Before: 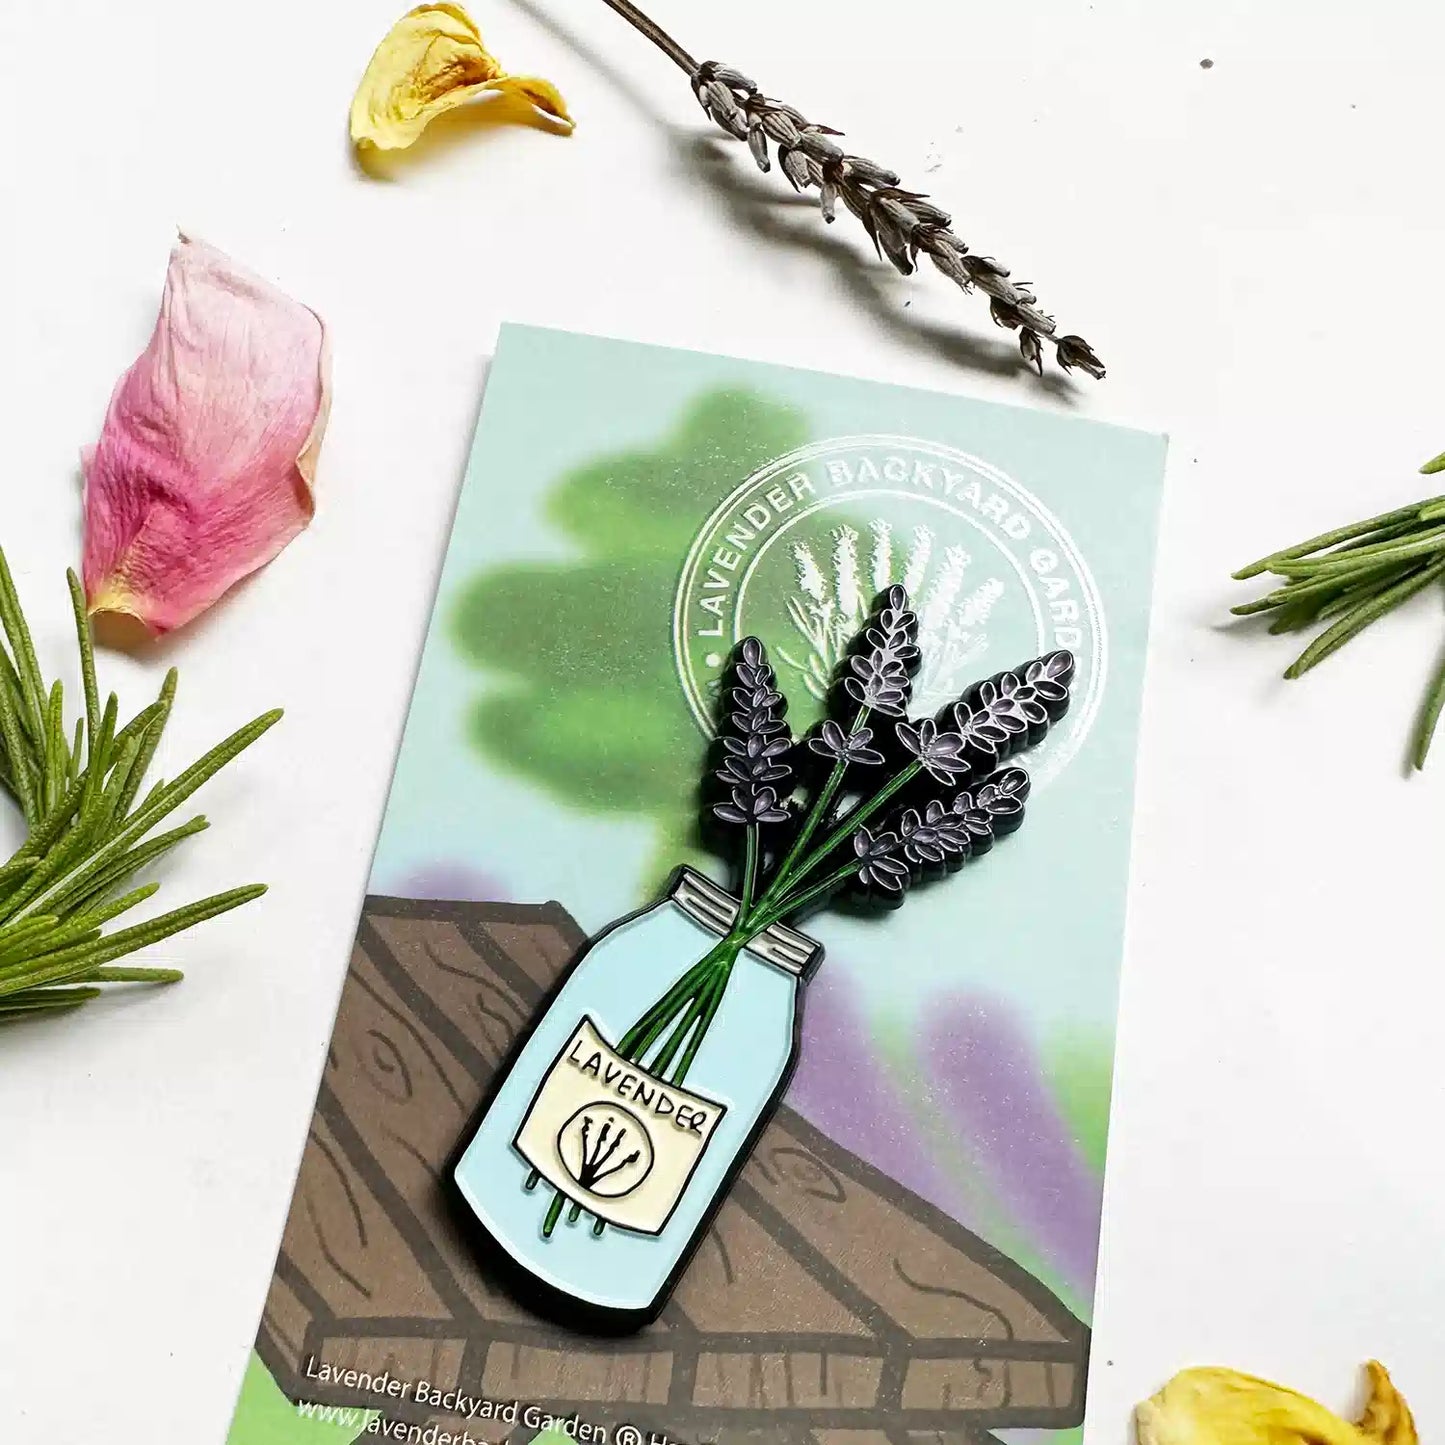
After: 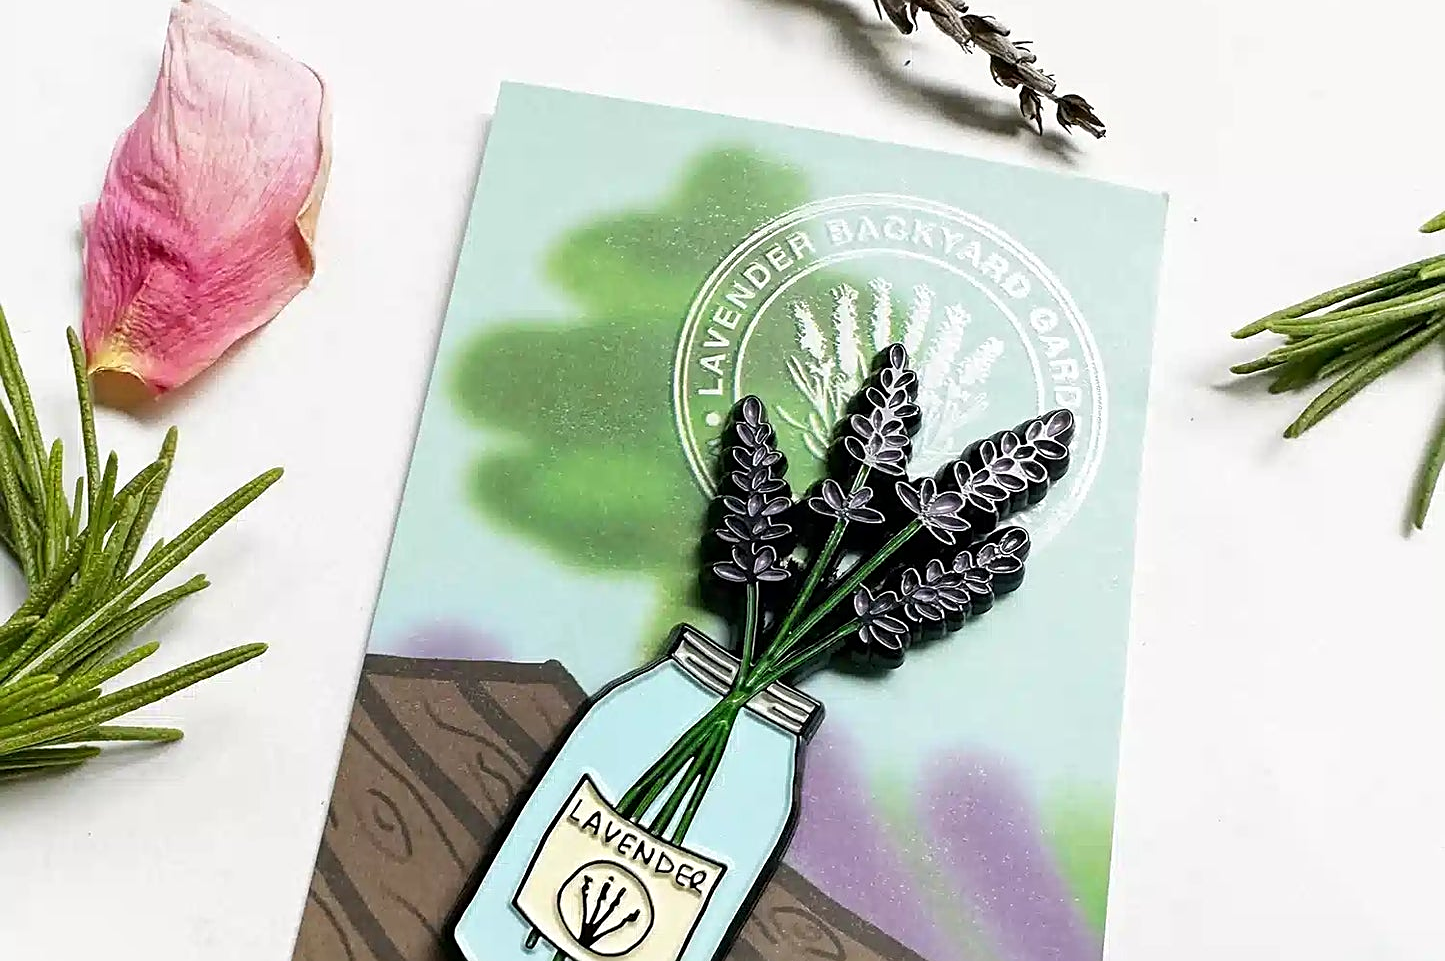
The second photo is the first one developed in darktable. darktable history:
crop: top 16.727%, bottom 16.727%
sharpen: on, module defaults
tone equalizer: on, module defaults
